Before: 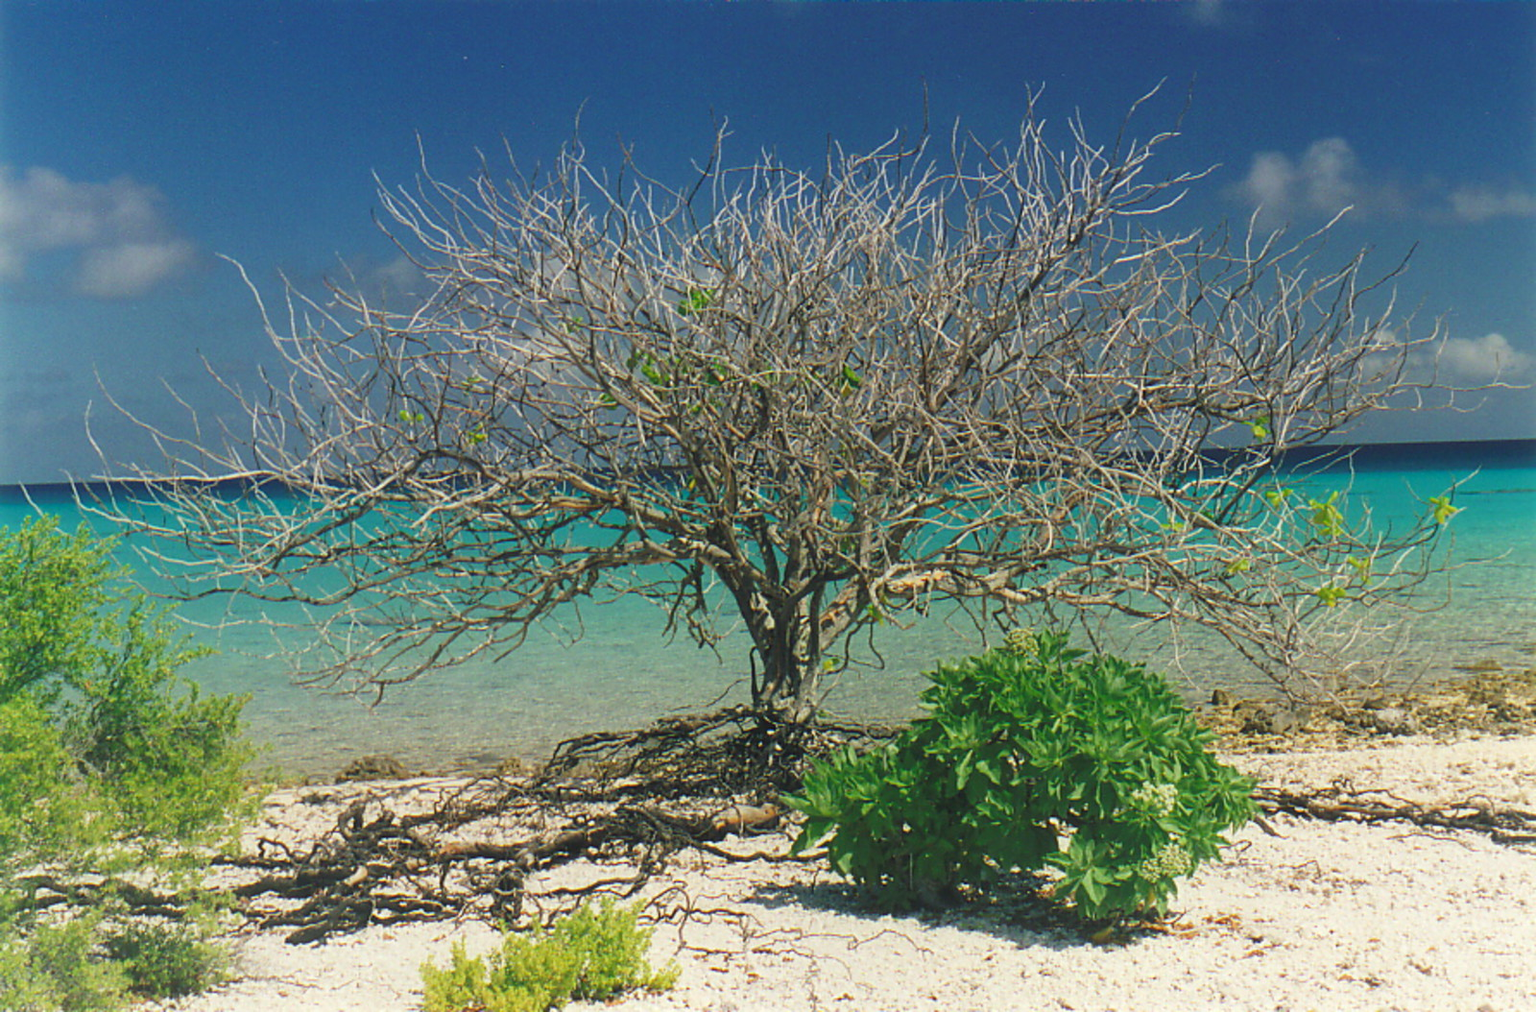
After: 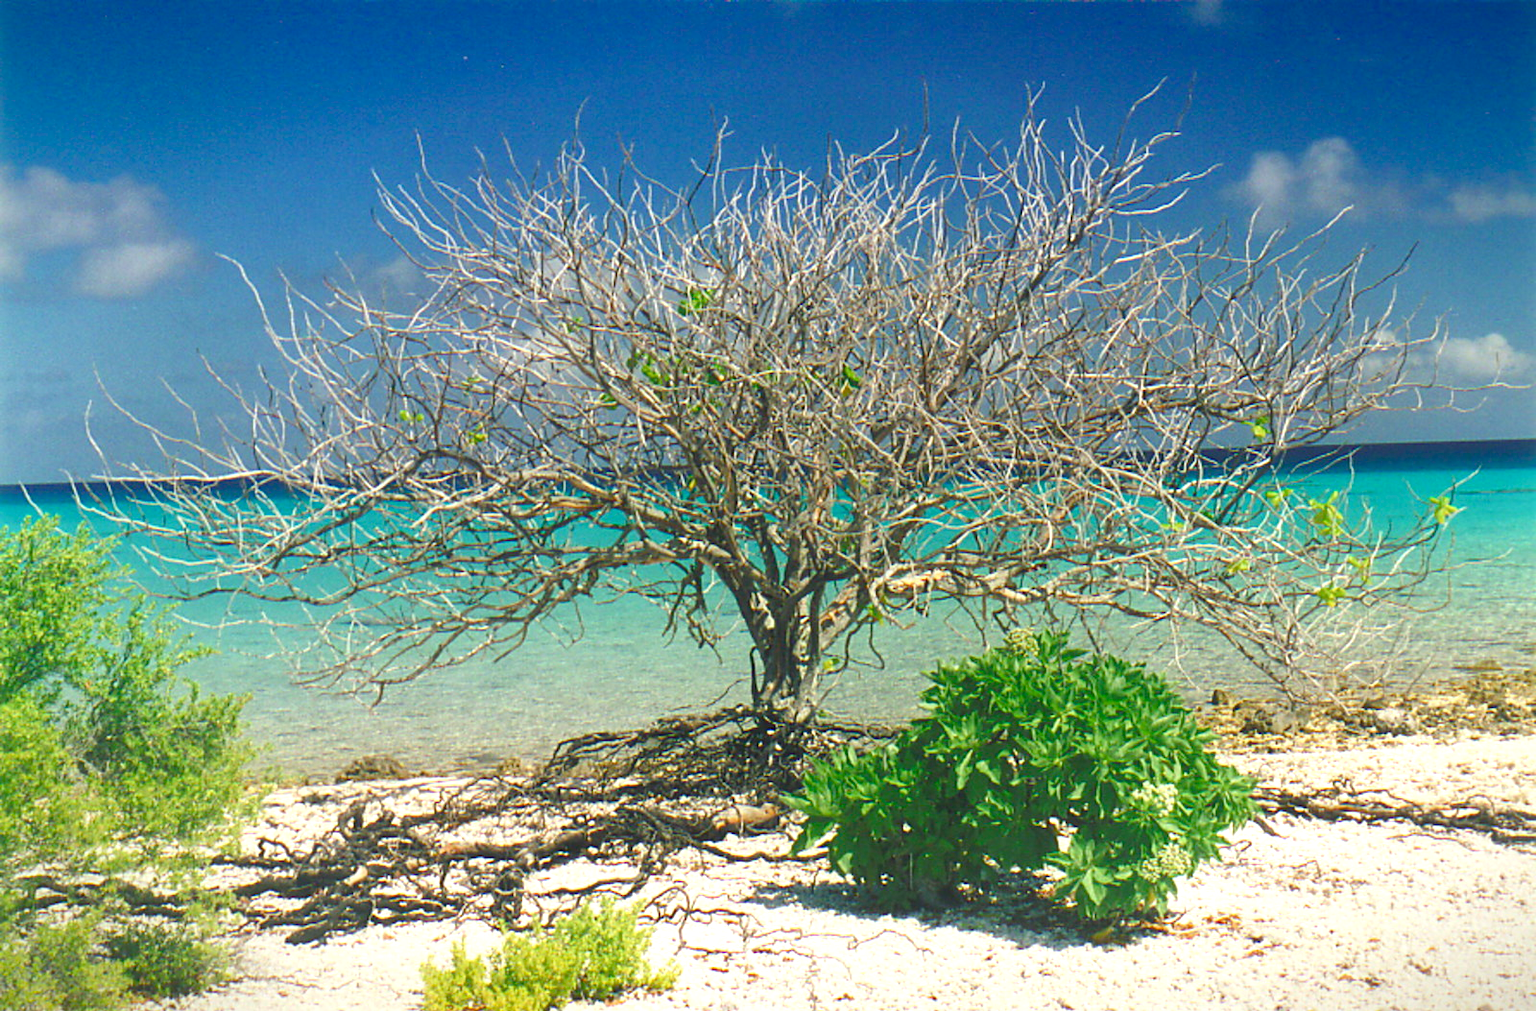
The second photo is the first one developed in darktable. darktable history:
local contrast: mode bilateral grid, contrast 15, coarseness 36, detail 105%, midtone range 0.2
vignetting: fall-off start 98.29%, fall-off radius 100%, brightness -1, saturation 0.5, width/height ratio 1.428
exposure: exposure 0.661 EV, compensate highlight preservation false
color balance rgb: perceptual saturation grading › global saturation 20%, perceptual saturation grading › highlights -25%, perceptual saturation grading › shadows 25%
